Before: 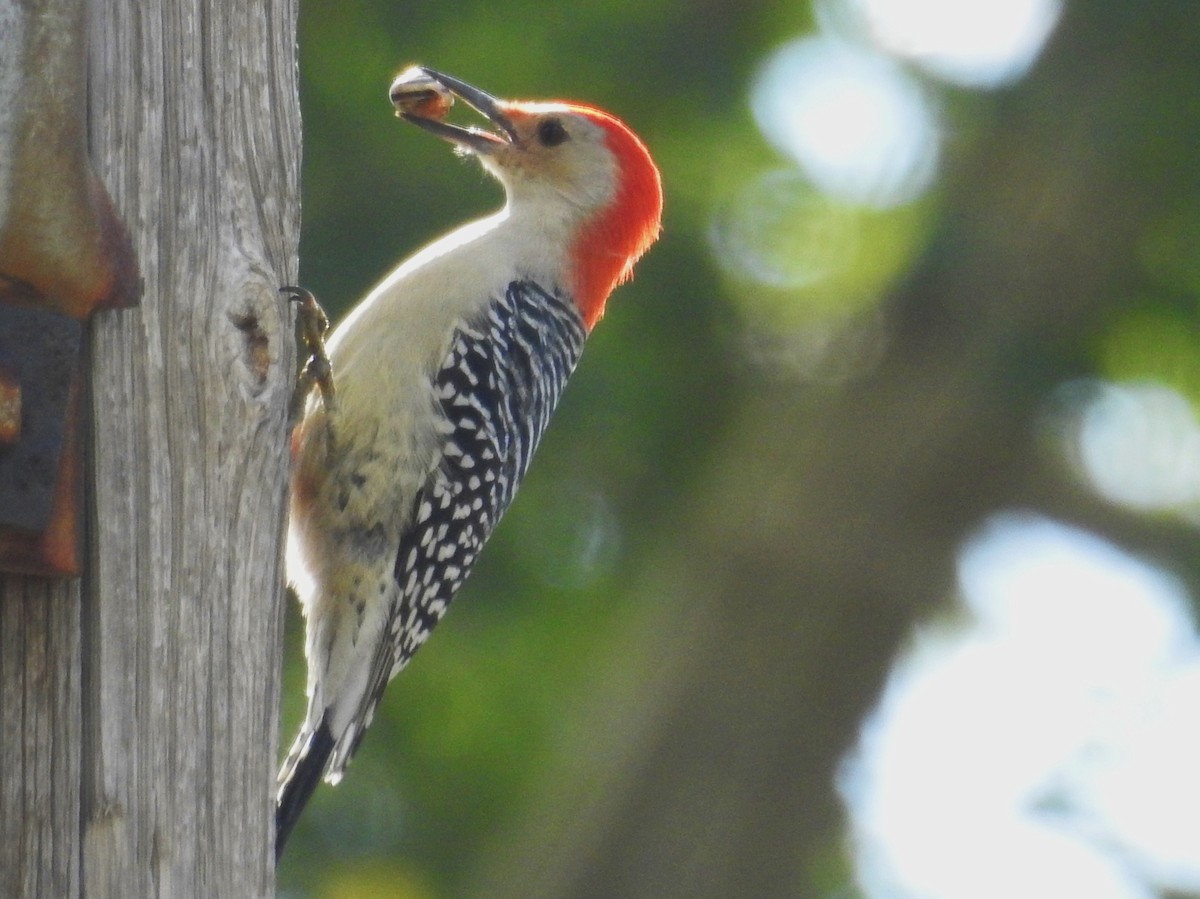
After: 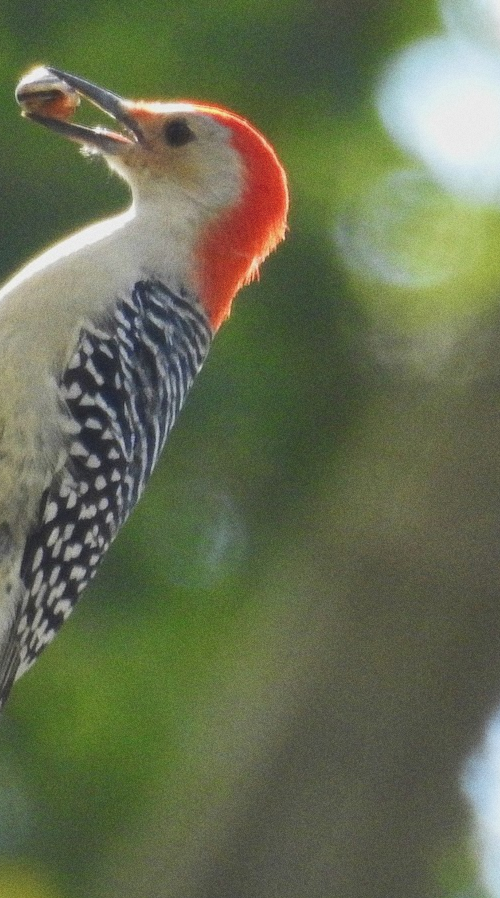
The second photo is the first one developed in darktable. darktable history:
white balance: emerald 1
crop: left 31.229%, right 27.105%
grain: coarseness 0.09 ISO
